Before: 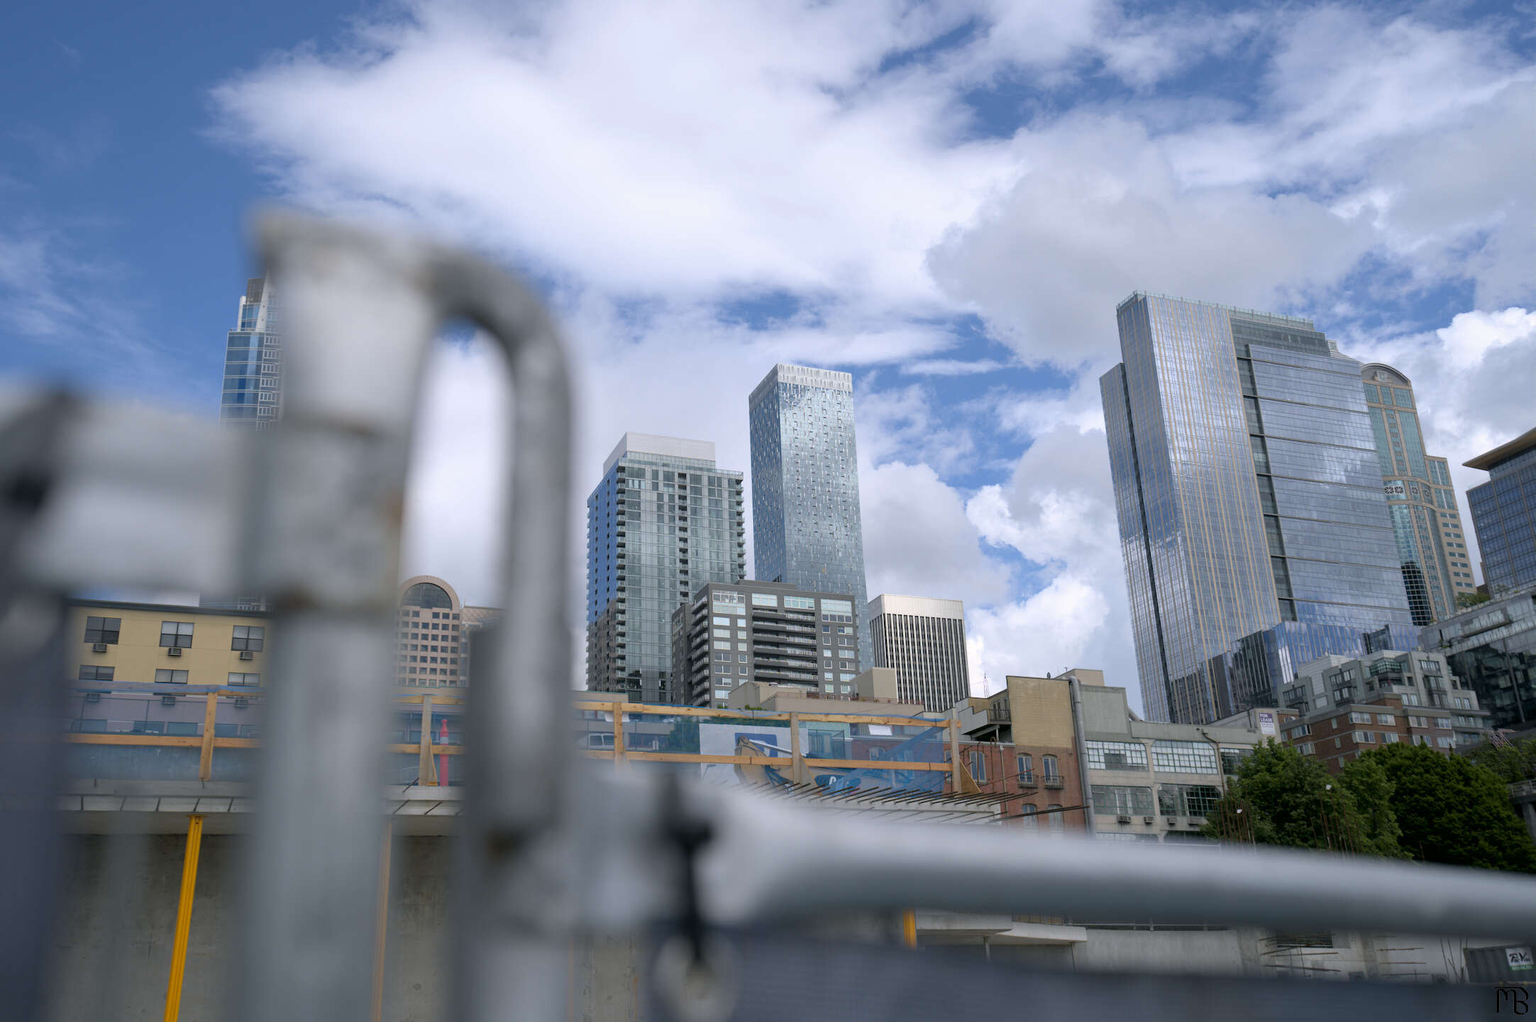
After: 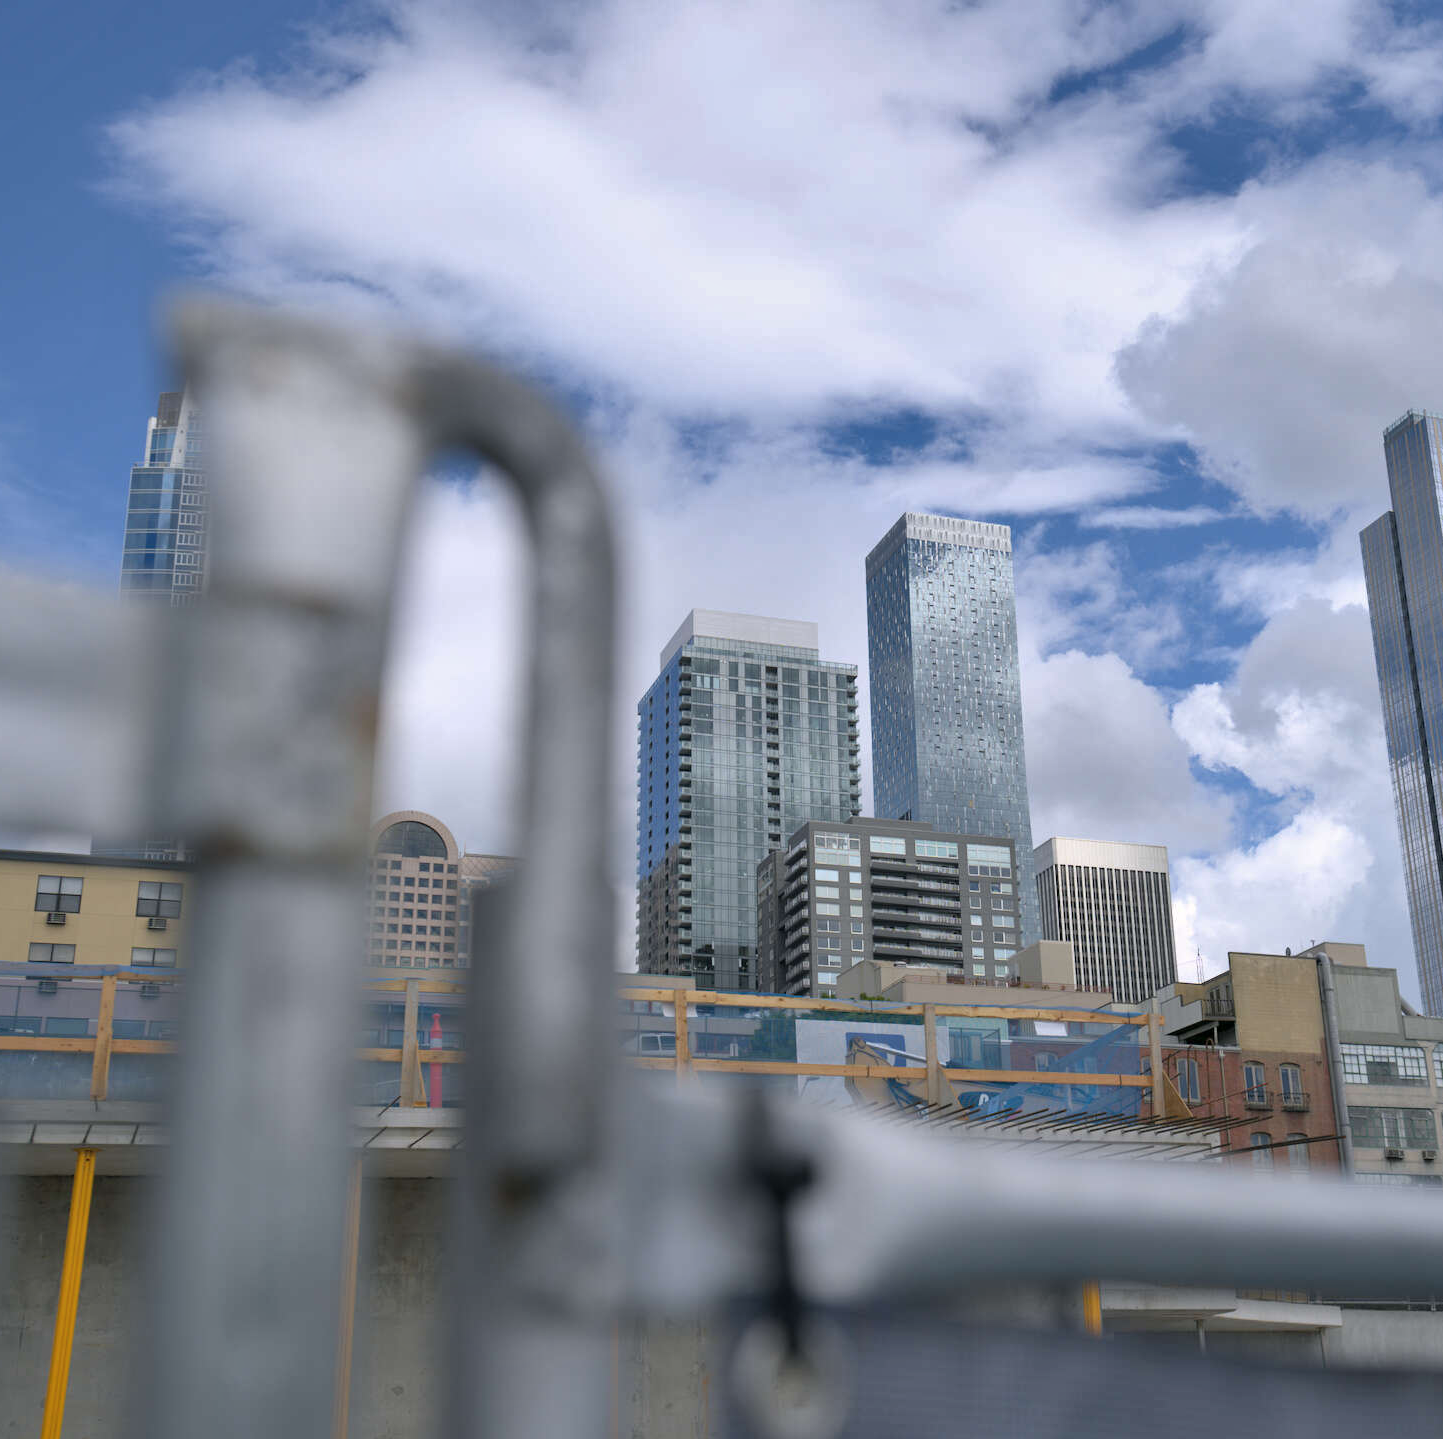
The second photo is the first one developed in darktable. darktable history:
crop and rotate: left 8.786%, right 24.548%
shadows and highlights: shadows 60, soften with gaussian
